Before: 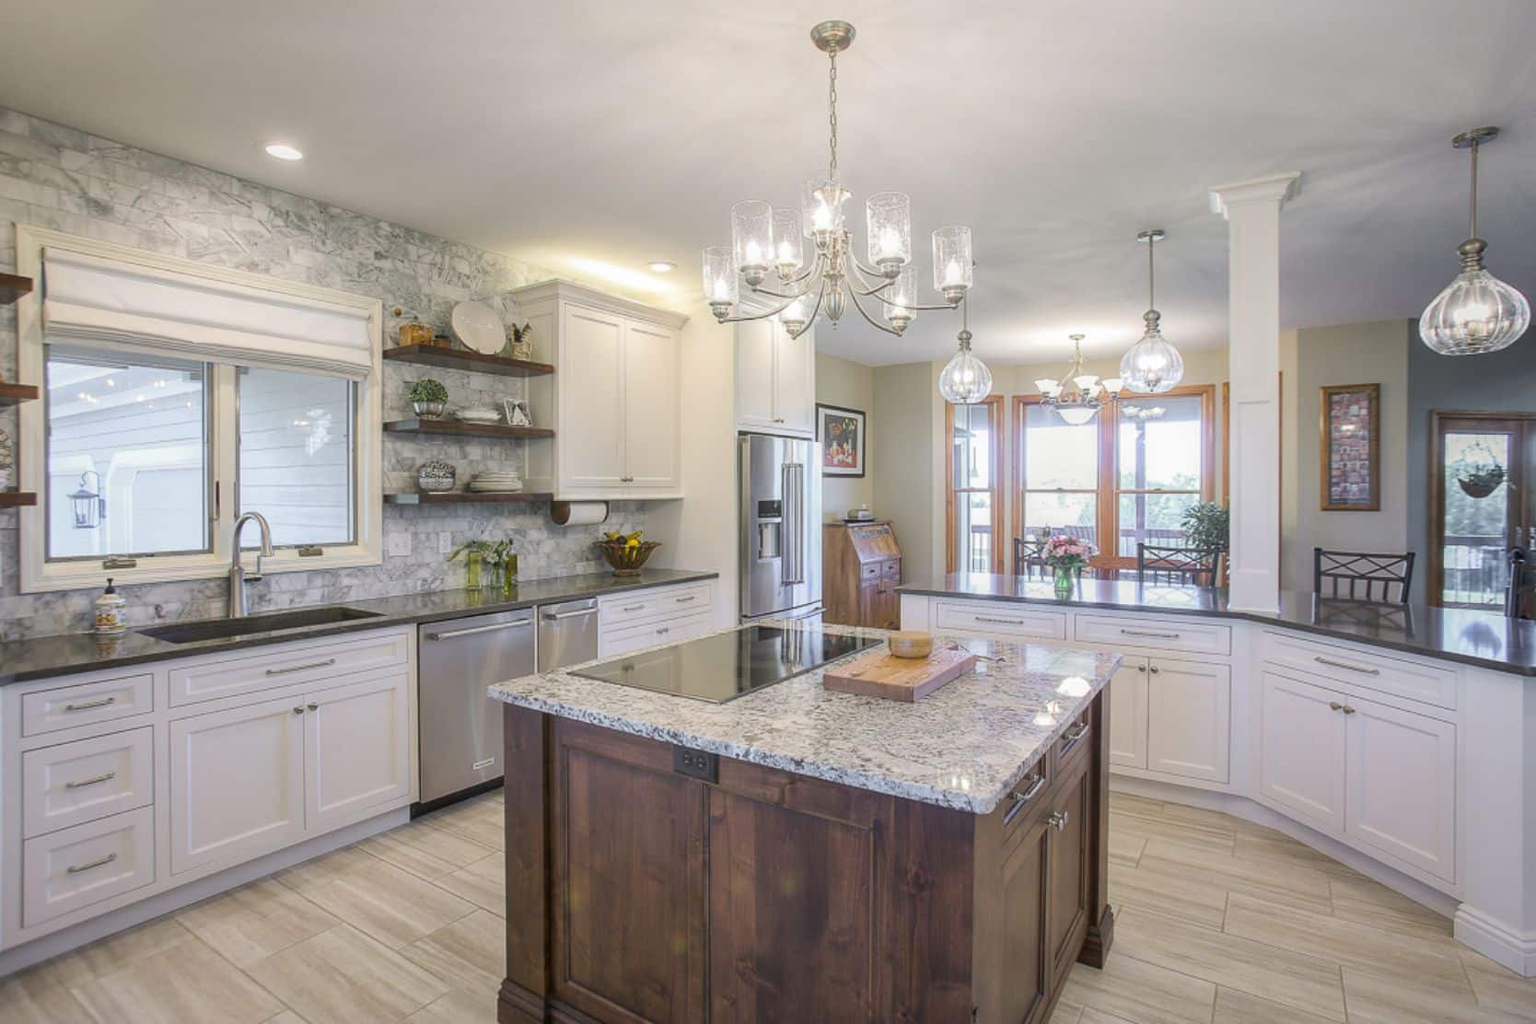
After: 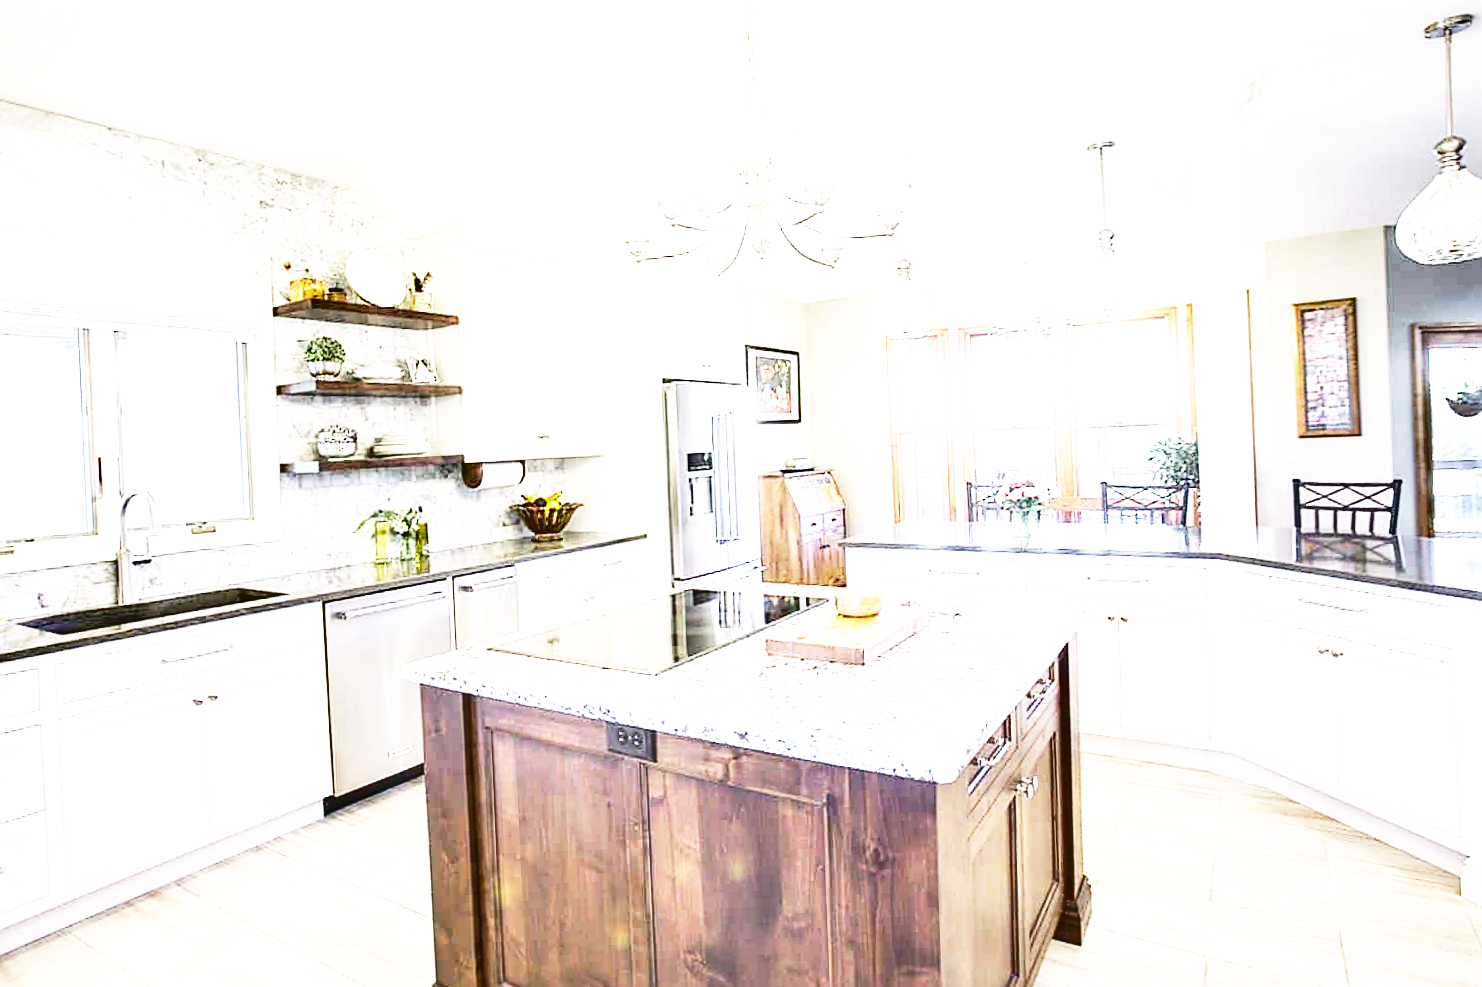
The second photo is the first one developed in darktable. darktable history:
exposure: black level correction 0, exposure 1.631 EV, compensate exposure bias true, compensate highlight preservation false
crop and rotate: angle 2.41°, left 5.566%, top 5.675%
sharpen: on, module defaults
base curve: curves: ch0 [(0, 0) (0.026, 0.03) (0.109, 0.232) (0.351, 0.748) (0.669, 0.968) (1, 1)], preserve colors none
shadows and highlights: soften with gaussian
